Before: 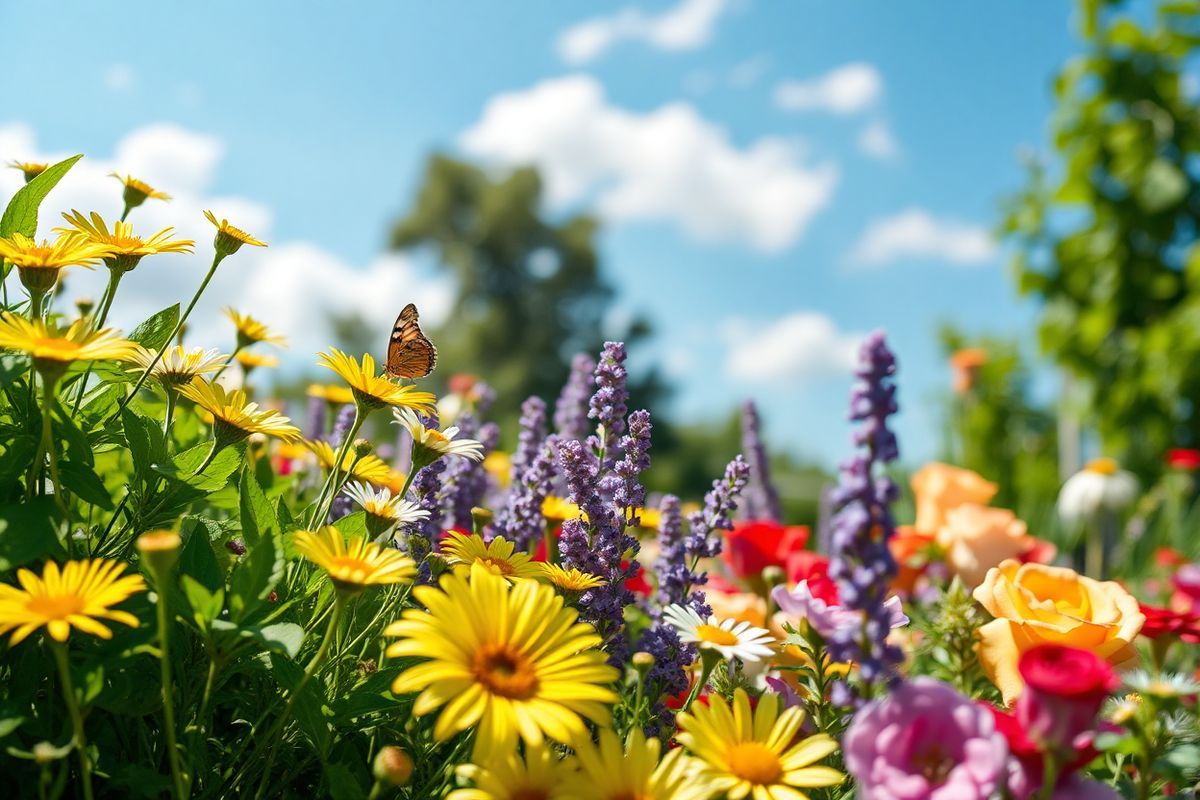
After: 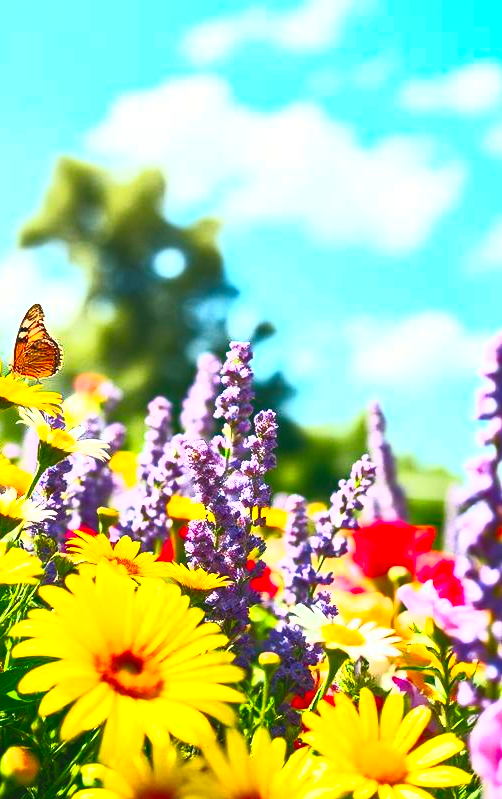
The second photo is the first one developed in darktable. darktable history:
crop: left 31.202%, right 26.956%
contrast brightness saturation: contrast 0.989, brightness 0.988, saturation 0.992
